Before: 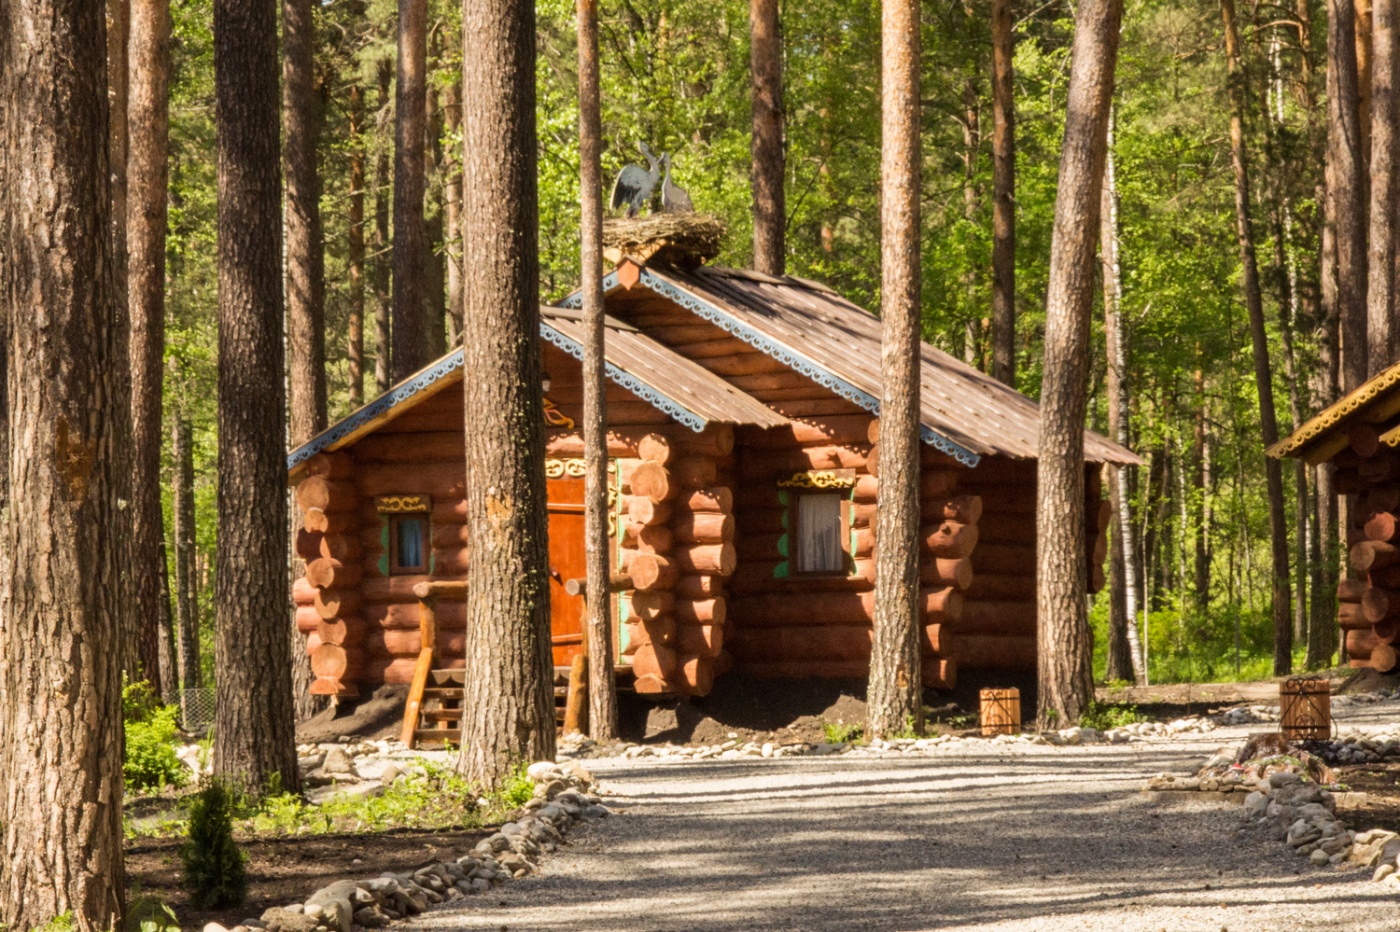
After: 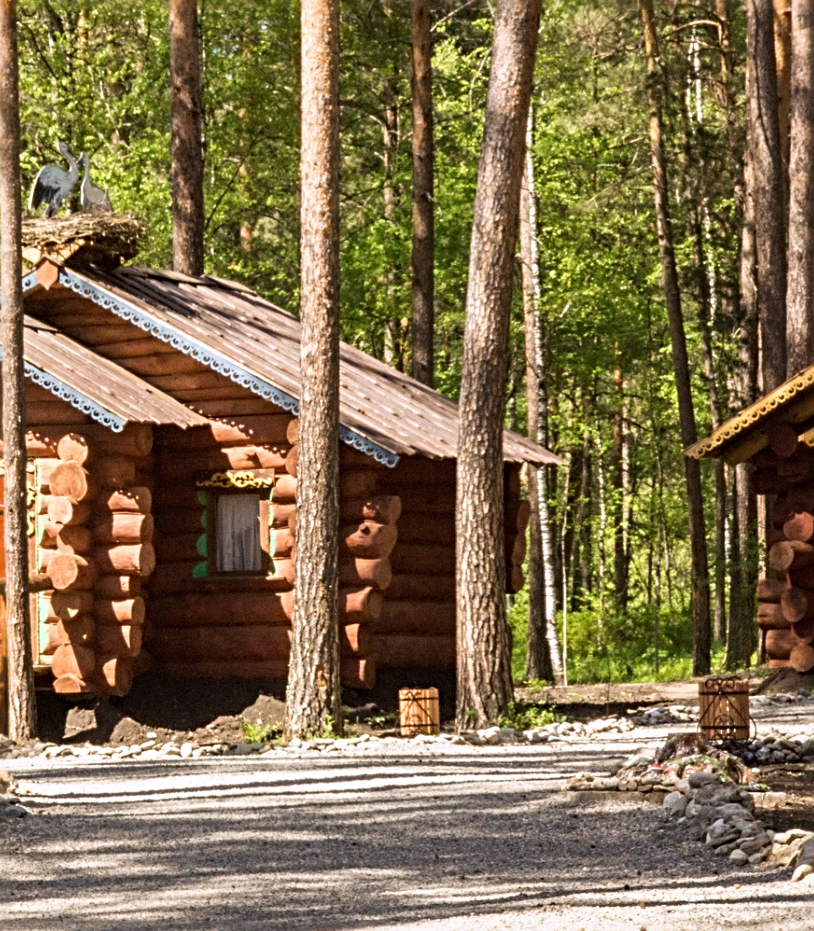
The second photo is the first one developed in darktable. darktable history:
crop: left 41.517%
sharpen: radius 3.954
shadows and highlights: shadows 1.73, highlights 41.89
color calibration: illuminant as shot in camera, x 0.358, y 0.373, temperature 4628.91 K
